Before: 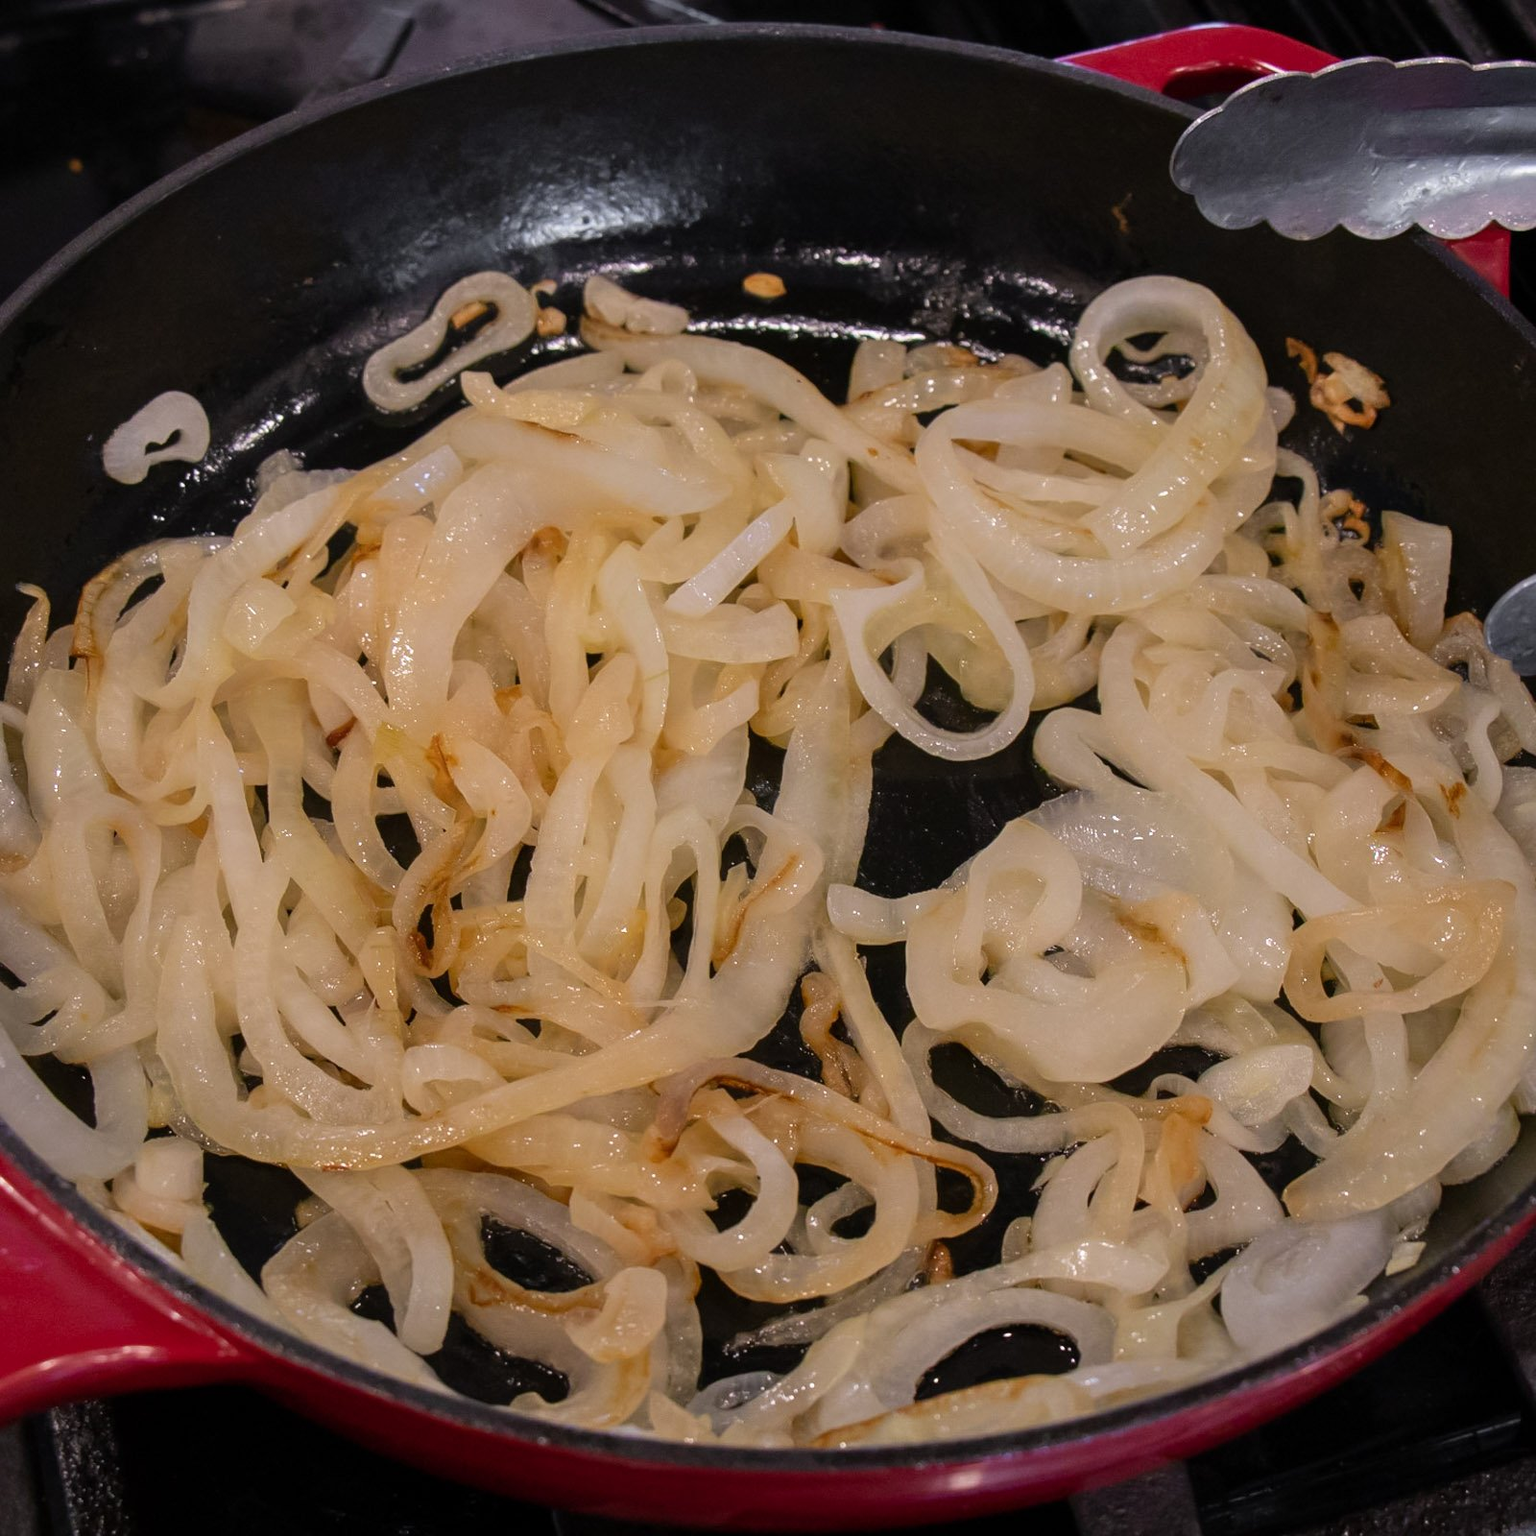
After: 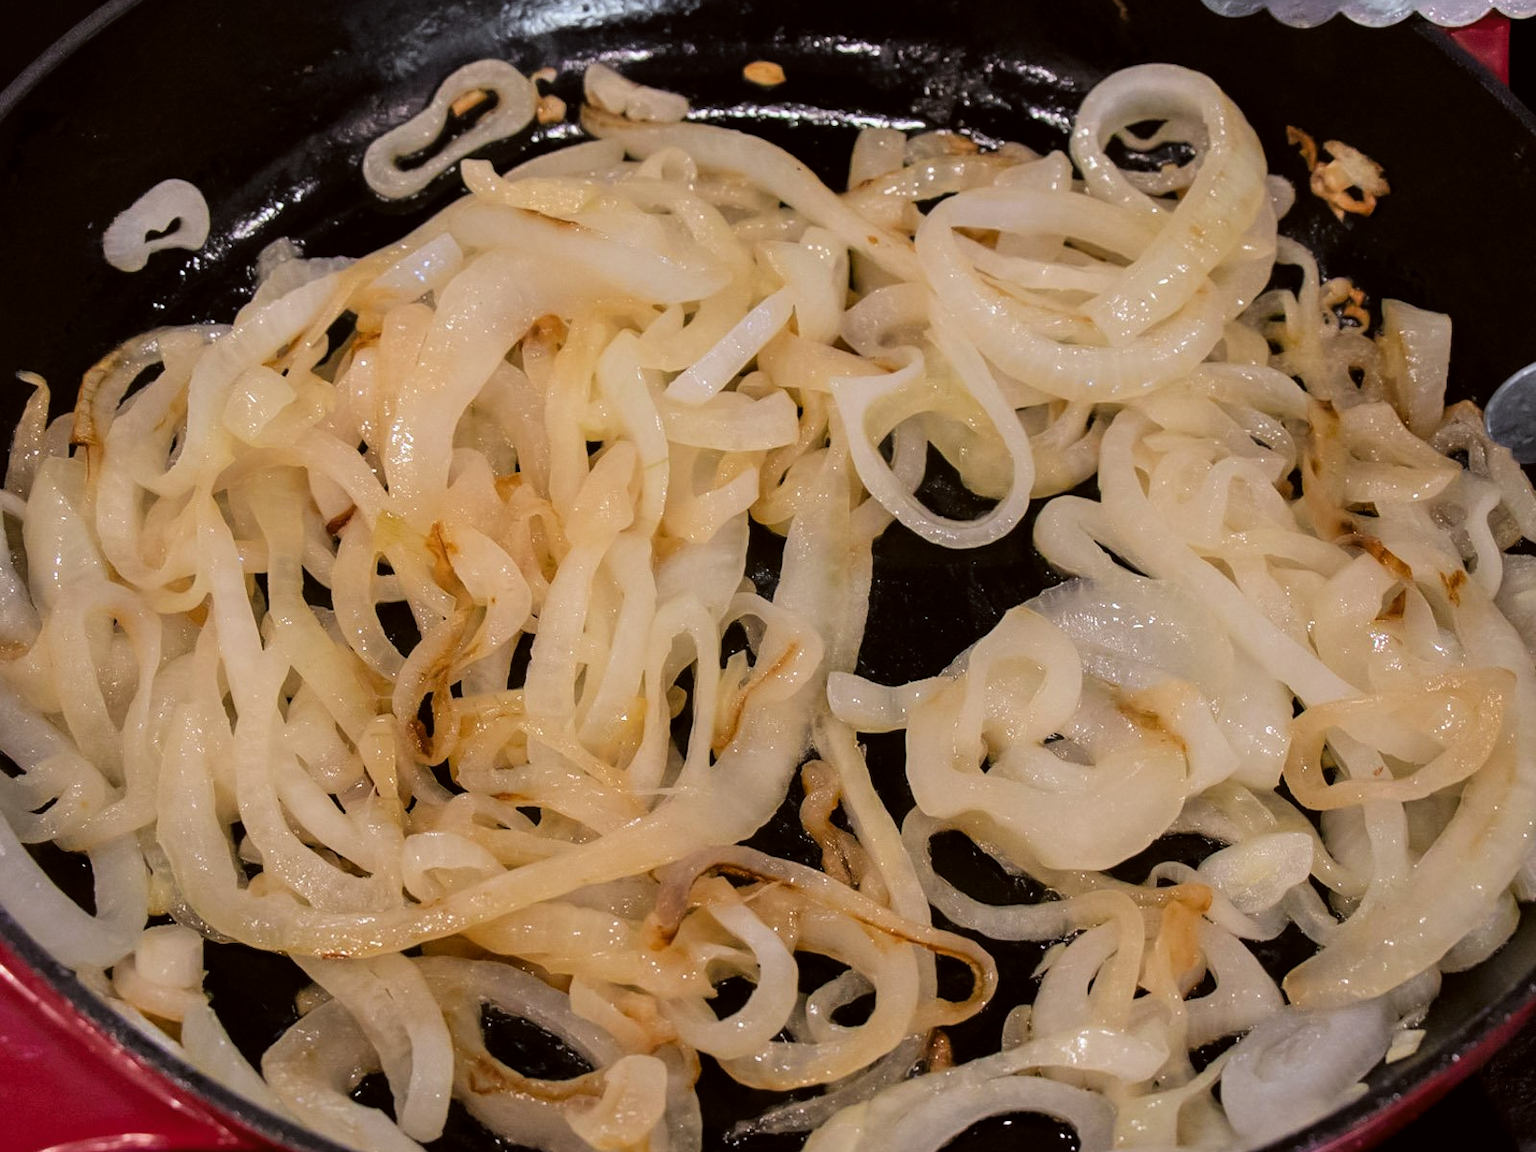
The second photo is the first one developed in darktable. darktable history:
crop: top 13.819%, bottom 11.169%
color correction: highlights a* -2.73, highlights b* -2.09, shadows a* 2.41, shadows b* 2.73
tone curve: curves: ch0 [(0.021, 0) (0.104, 0.052) (0.496, 0.526) (0.737, 0.783) (1, 1)], color space Lab, linked channels, preserve colors none
